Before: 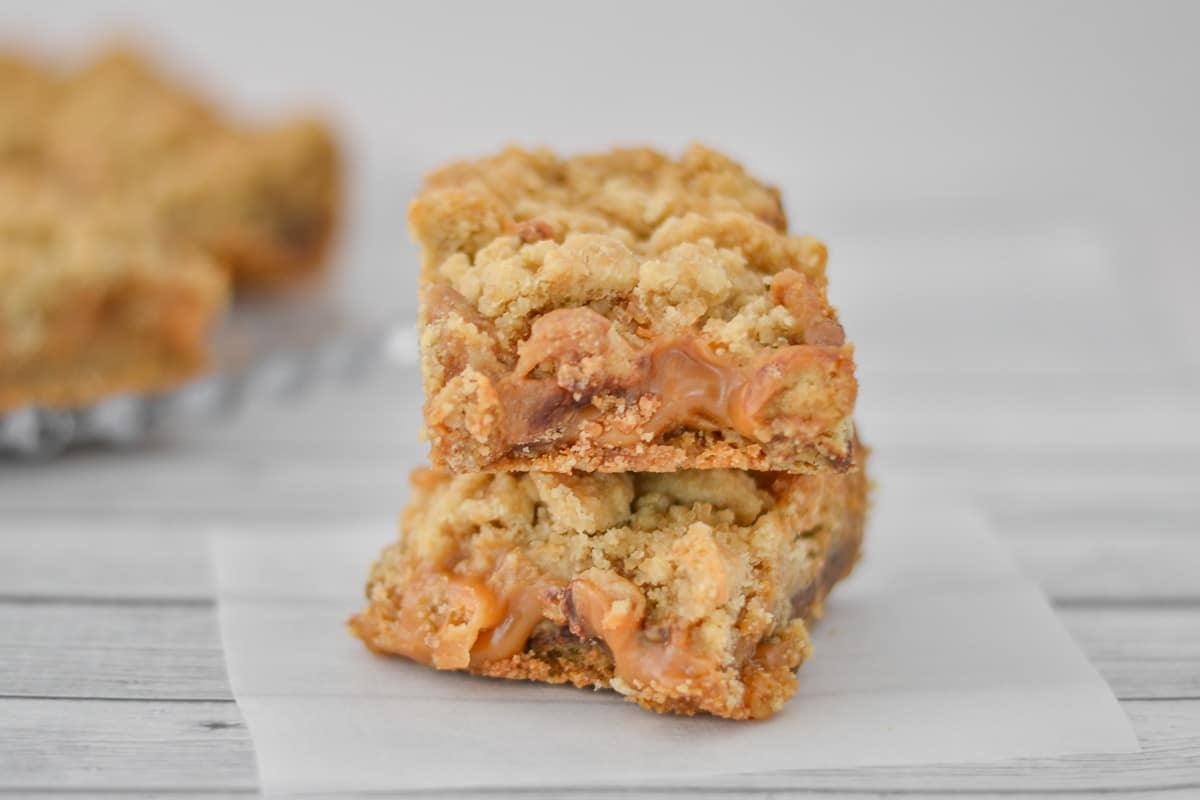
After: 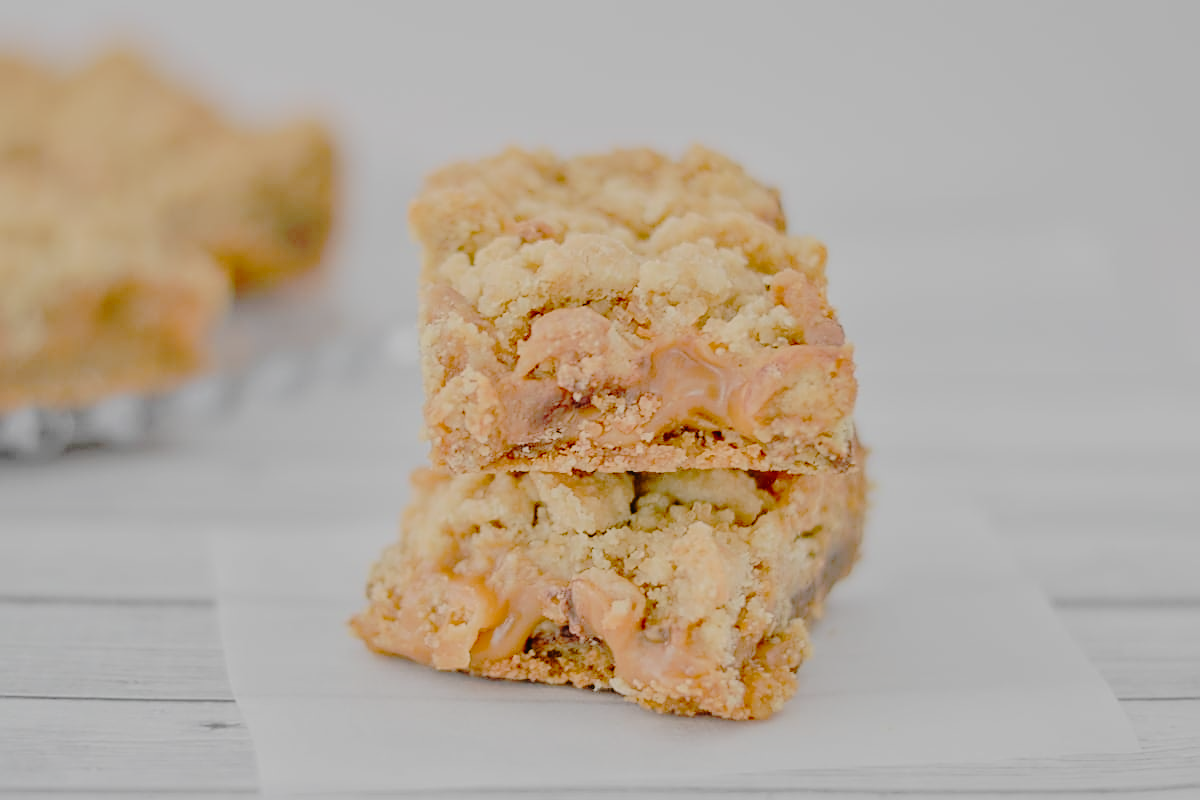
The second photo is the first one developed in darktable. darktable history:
exposure: exposure -0.116 EV, compensate exposure bias true, compensate highlight preservation false
filmic rgb: black relative exposure -7.15 EV, white relative exposure 5.36 EV, hardness 3.02, color science v6 (2022)
tone curve: curves: ch0 [(0, 0) (0.003, 0.019) (0.011, 0.019) (0.025, 0.023) (0.044, 0.032) (0.069, 0.046) (0.1, 0.073) (0.136, 0.129) (0.177, 0.207) (0.224, 0.295) (0.277, 0.394) (0.335, 0.48) (0.399, 0.524) (0.468, 0.575) (0.543, 0.628) (0.623, 0.684) (0.709, 0.739) (0.801, 0.808) (0.898, 0.9) (1, 1)], preserve colors none
sharpen: on, module defaults
